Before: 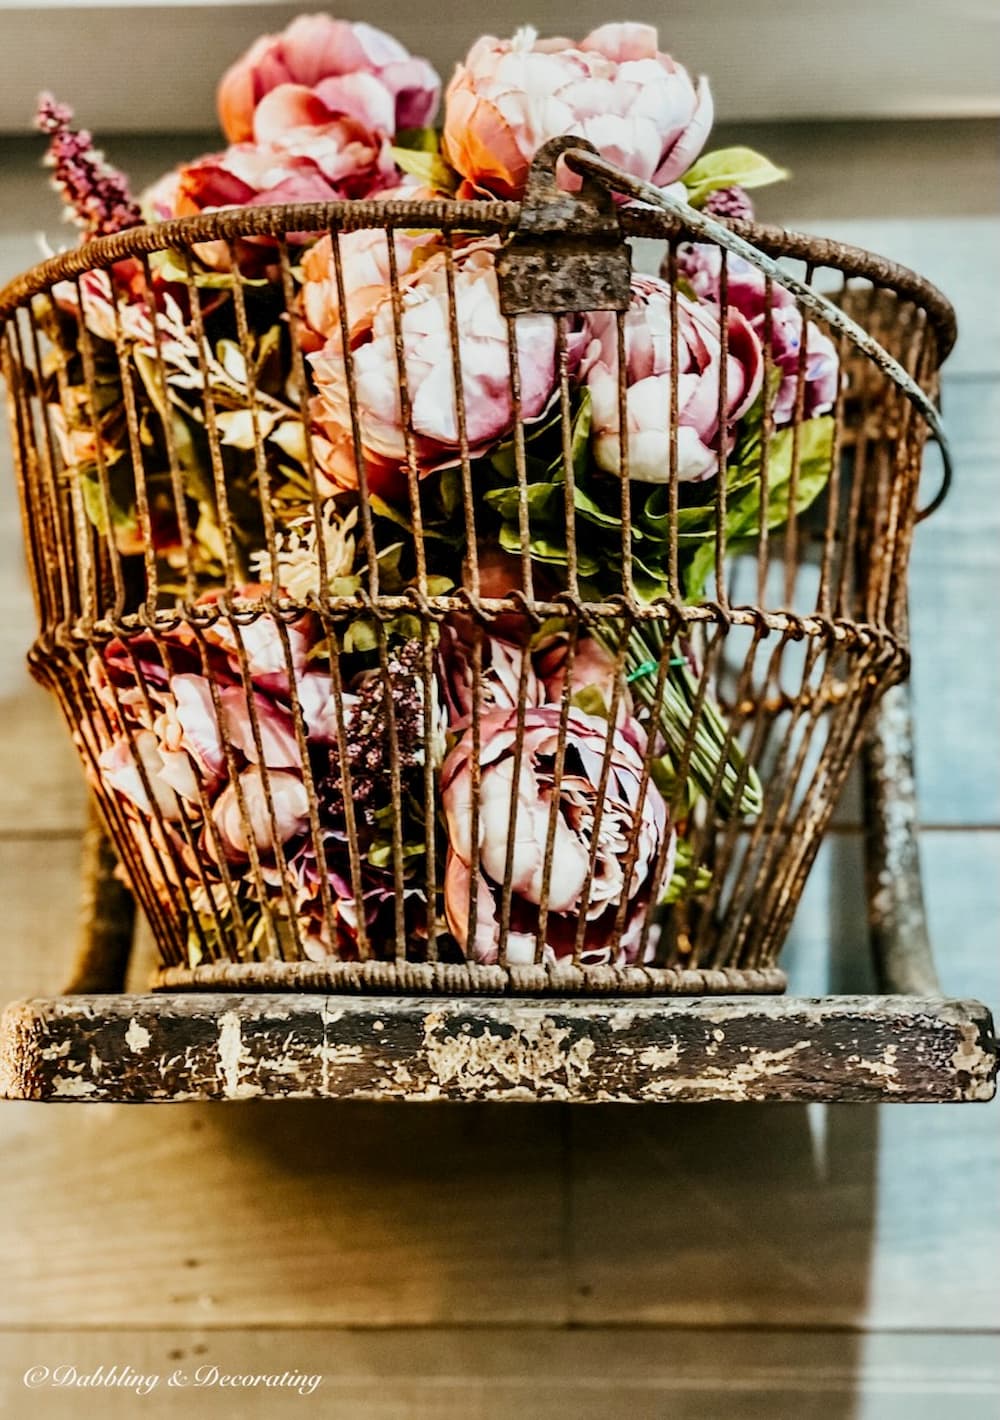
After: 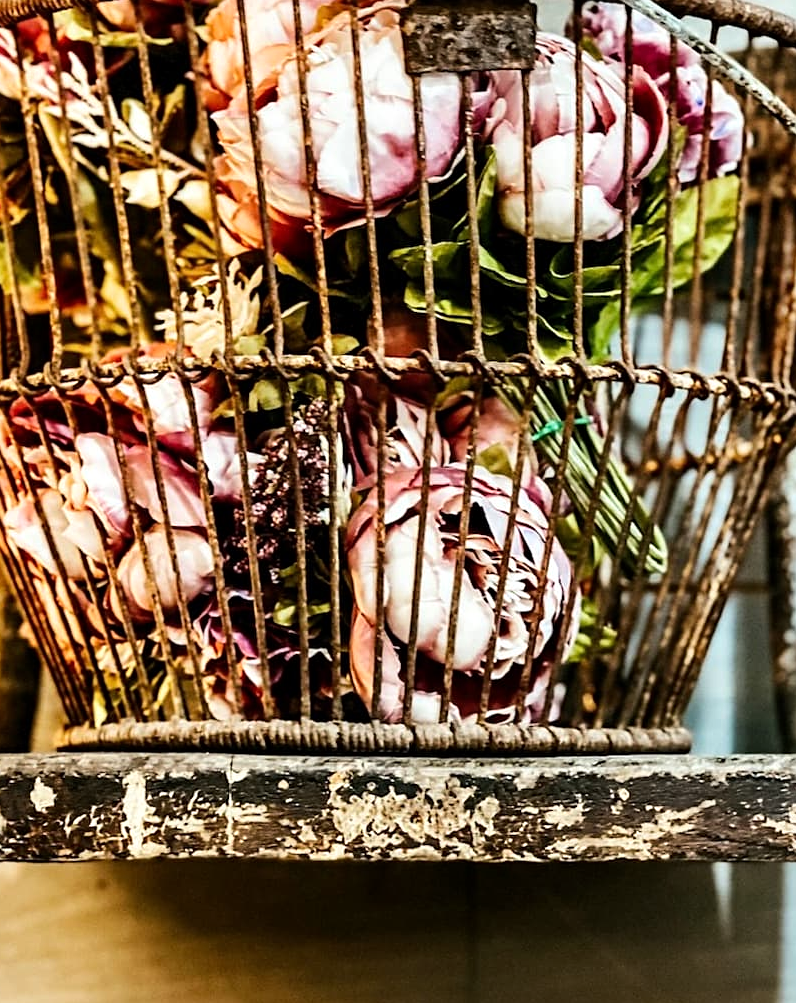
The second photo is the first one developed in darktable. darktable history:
local contrast: mode bilateral grid, contrast 15, coarseness 36, detail 104%, midtone range 0.2
crop: left 9.518%, top 16.974%, right 10.871%, bottom 12.351%
sharpen: amount 0.202
tone equalizer: -8 EV -0.45 EV, -7 EV -0.405 EV, -6 EV -0.299 EV, -5 EV -0.262 EV, -3 EV 0.206 EV, -2 EV 0.34 EV, -1 EV 0.379 EV, +0 EV 0.446 EV, smoothing diameter 2.18%, edges refinement/feathering 17.98, mask exposure compensation -1.57 EV, filter diffusion 5
